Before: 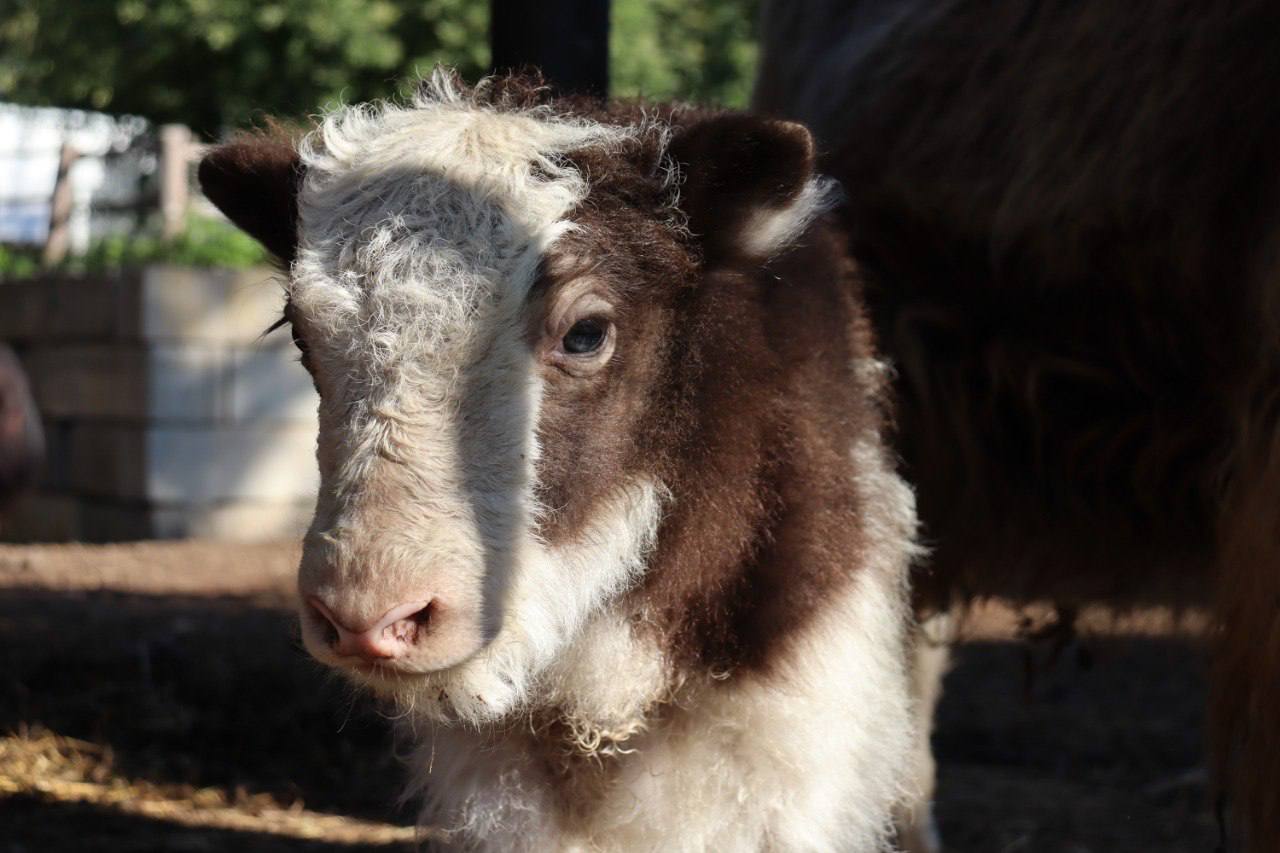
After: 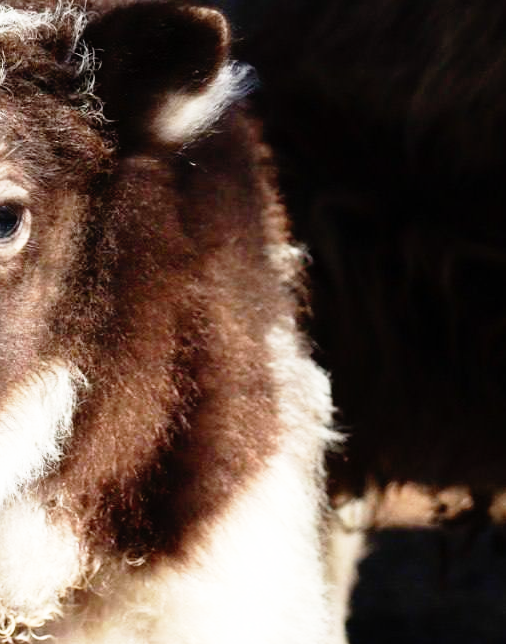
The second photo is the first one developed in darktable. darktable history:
crop: left 45.721%, top 13.393%, right 14.118%, bottom 10.01%
base curve: curves: ch0 [(0, 0) (0.012, 0.01) (0.073, 0.168) (0.31, 0.711) (0.645, 0.957) (1, 1)], preserve colors none
